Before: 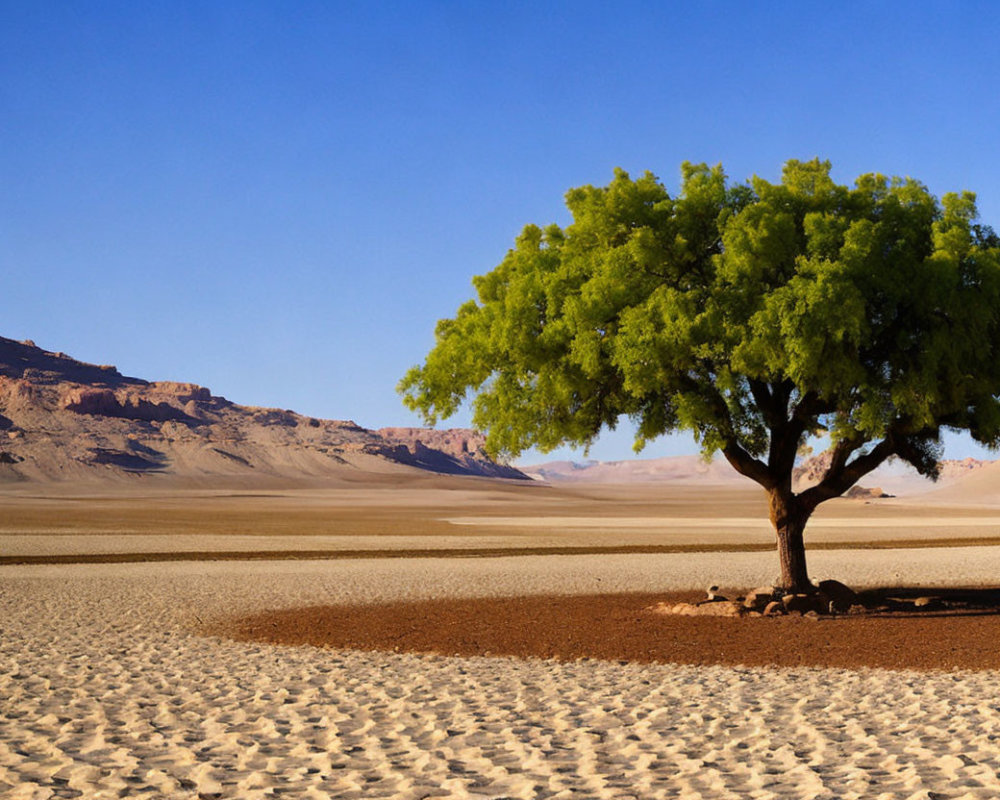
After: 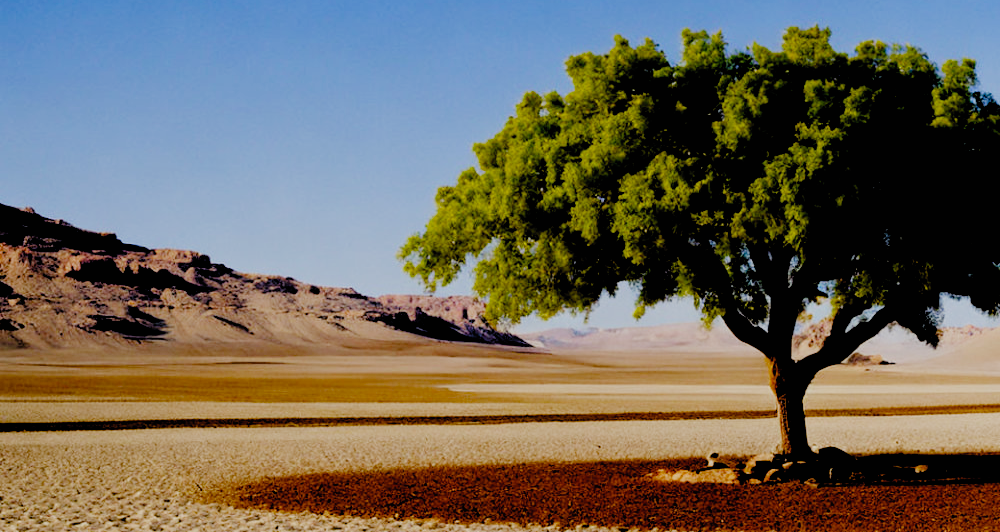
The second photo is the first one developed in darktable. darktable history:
crop: top 16.727%, bottom 16.727%
exposure: black level correction 0.016, exposure -0.009 EV, compensate highlight preservation false
filmic rgb: black relative exposure -2.85 EV, white relative exposure 4.56 EV, hardness 1.77, contrast 1.25, preserve chrominance no, color science v5 (2021)
